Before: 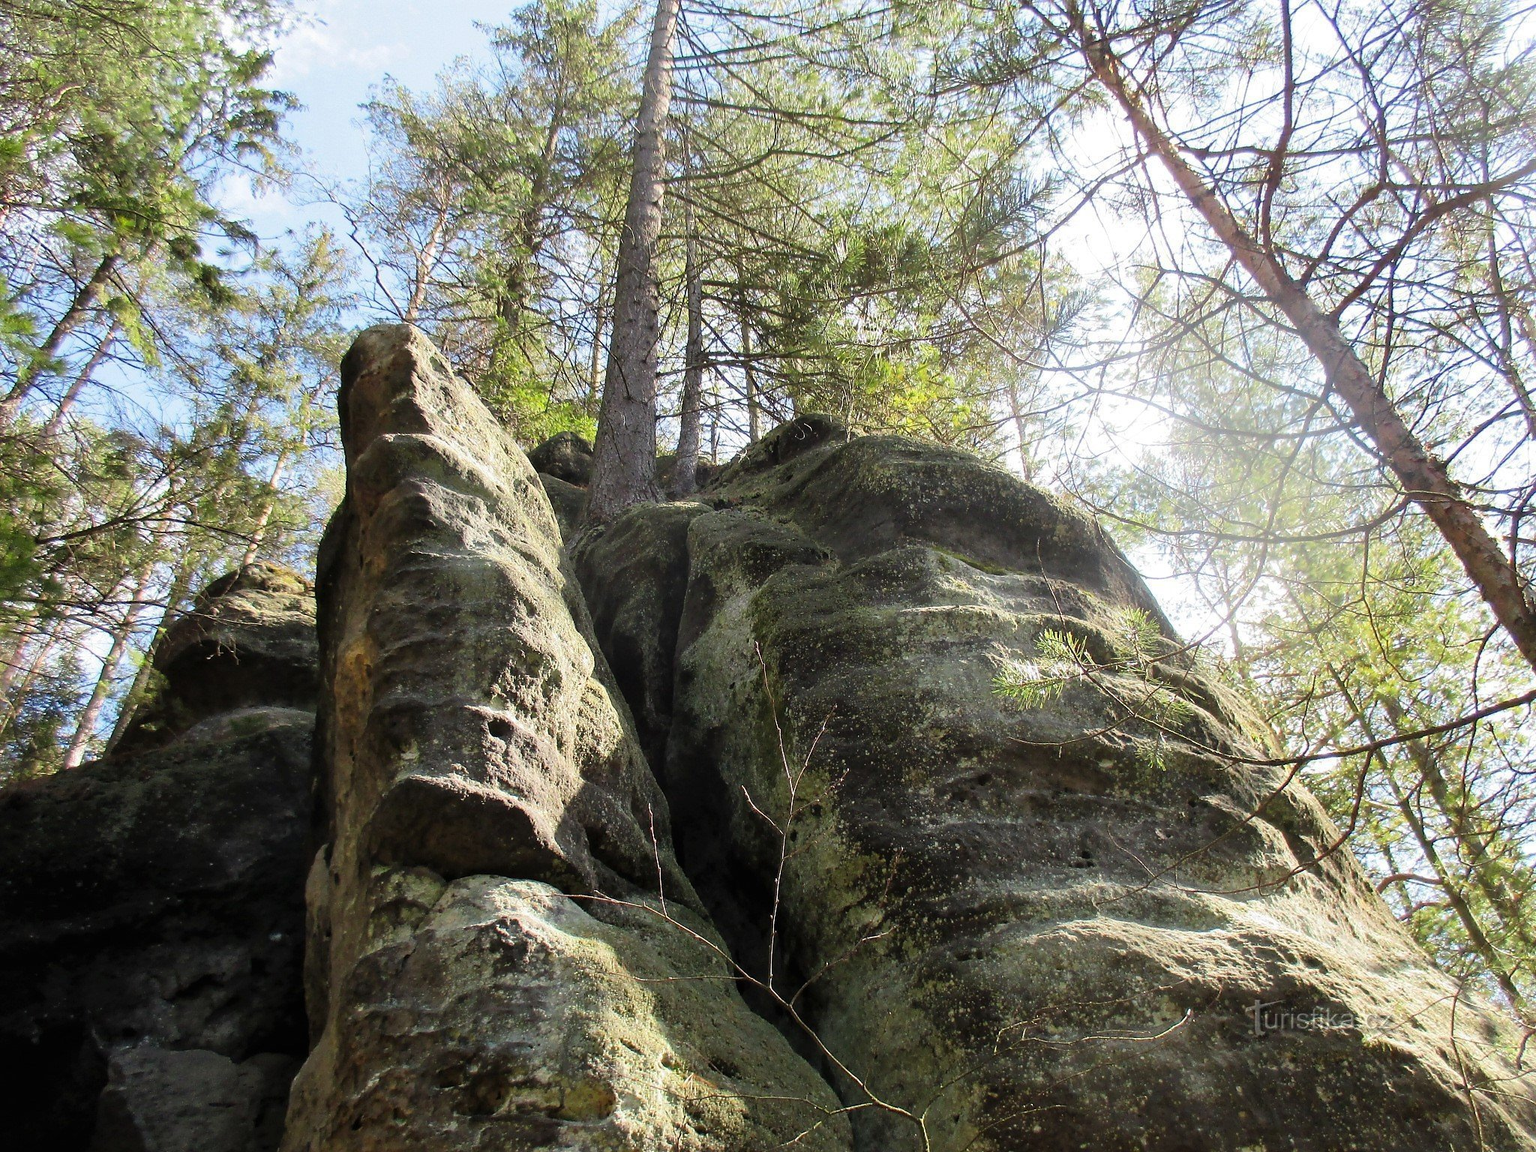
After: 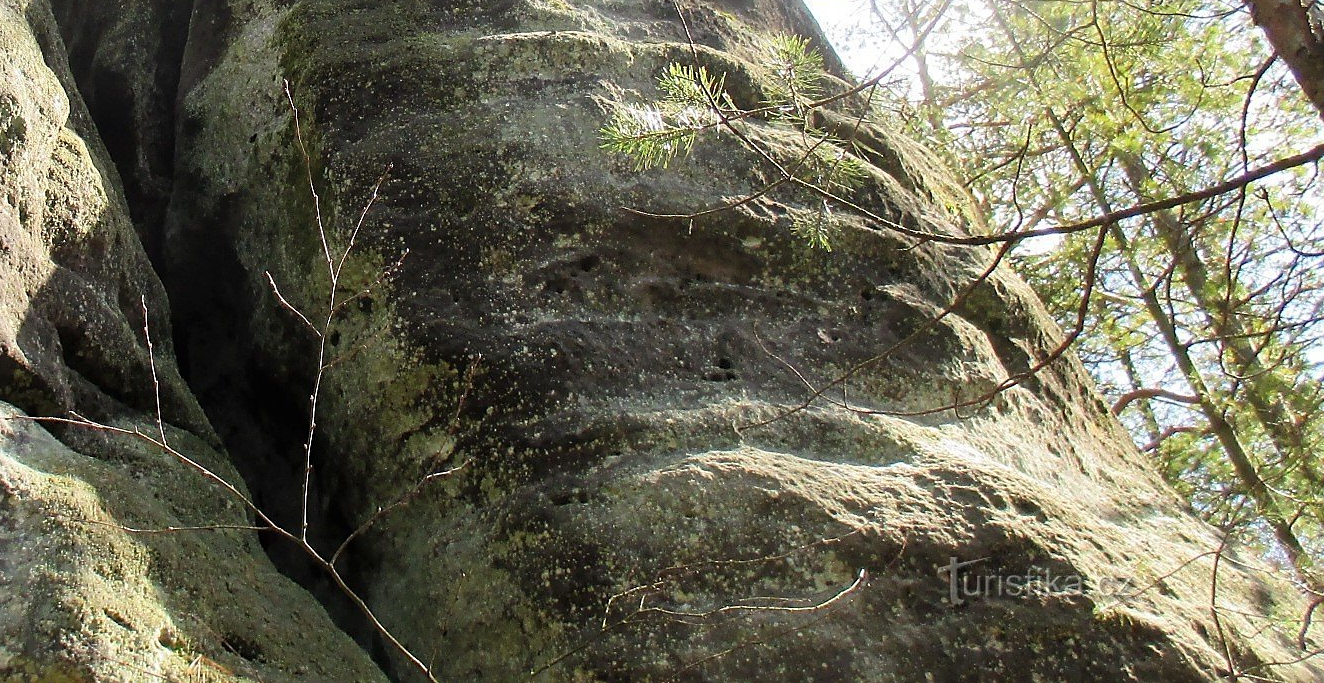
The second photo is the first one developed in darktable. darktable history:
sharpen: amount 0.218
crop and rotate: left 35.333%, top 50.521%, bottom 4.969%
